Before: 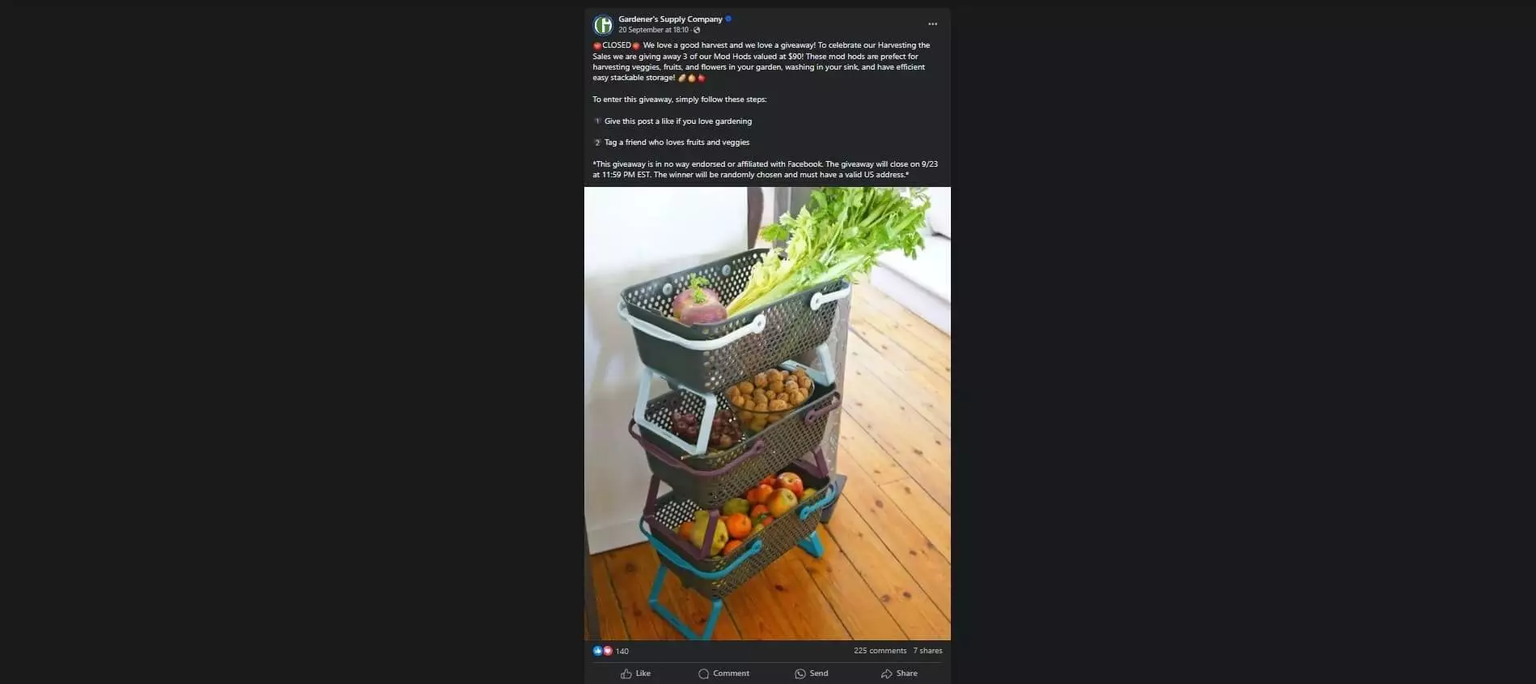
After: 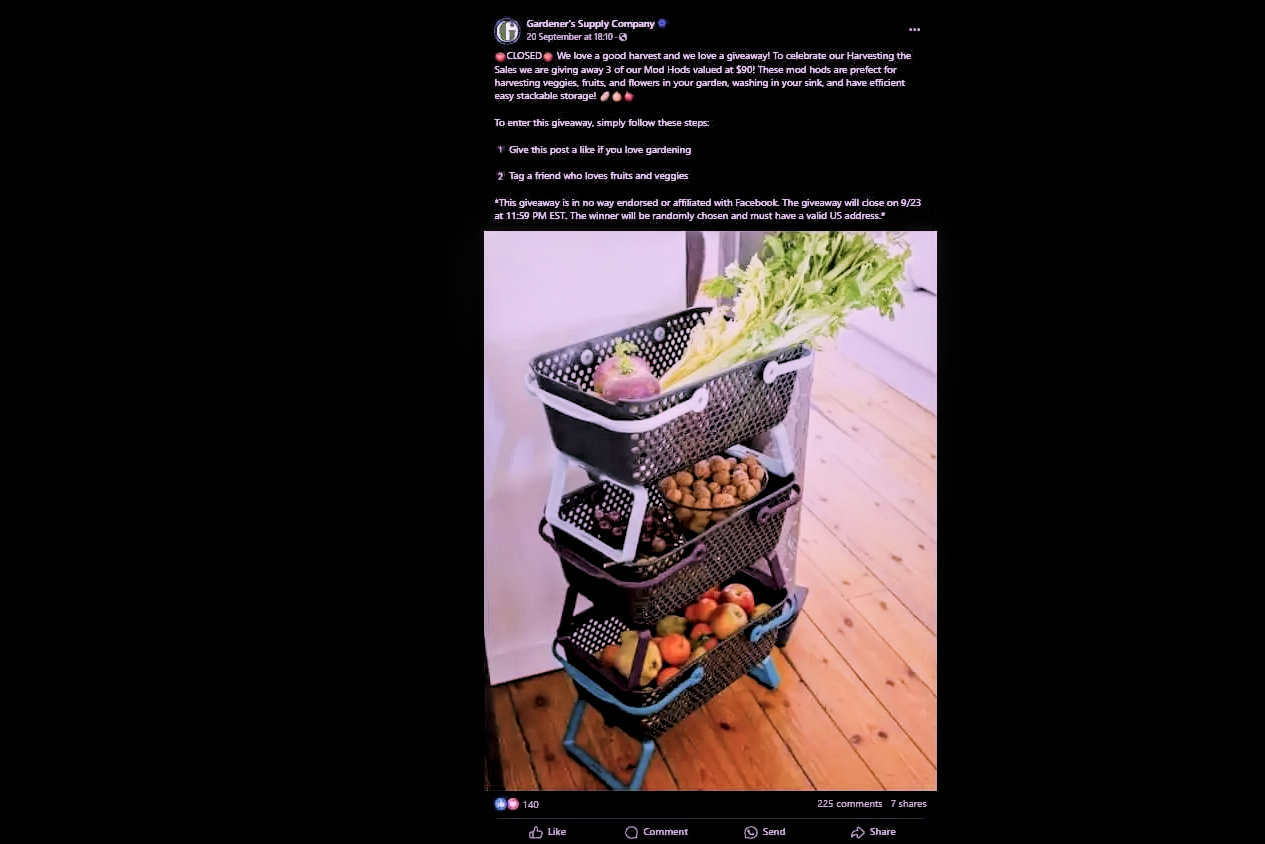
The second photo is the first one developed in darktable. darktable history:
tone equalizer: on, module defaults
local contrast: detail 135%, midtone range 0.747
crop and rotate: left 12.548%, right 20.779%
color calibration: output R [1.107, -0.012, -0.003, 0], output B [0, 0, 1.308, 0], illuminant as shot in camera, x 0.359, y 0.361, temperature 4550.02 K
filmic rgb: black relative exposure -3.07 EV, white relative exposure 7.06 EV, threshold 5.97 EV, hardness 1.46, contrast 1.352, enable highlight reconstruction true
